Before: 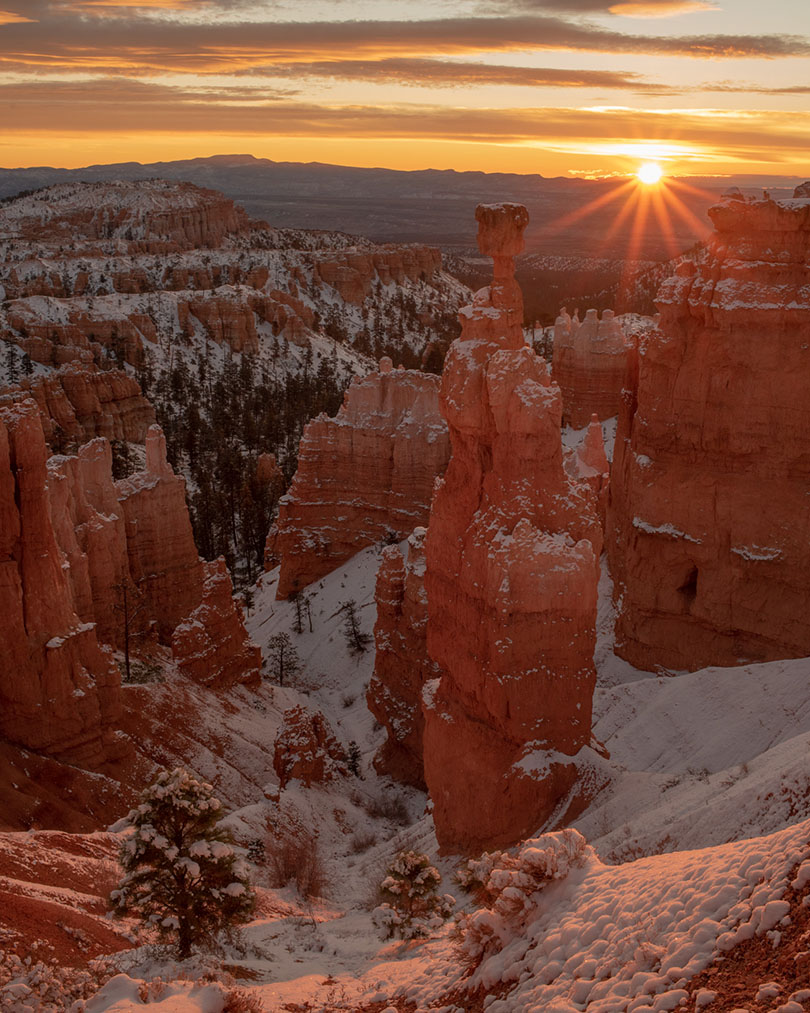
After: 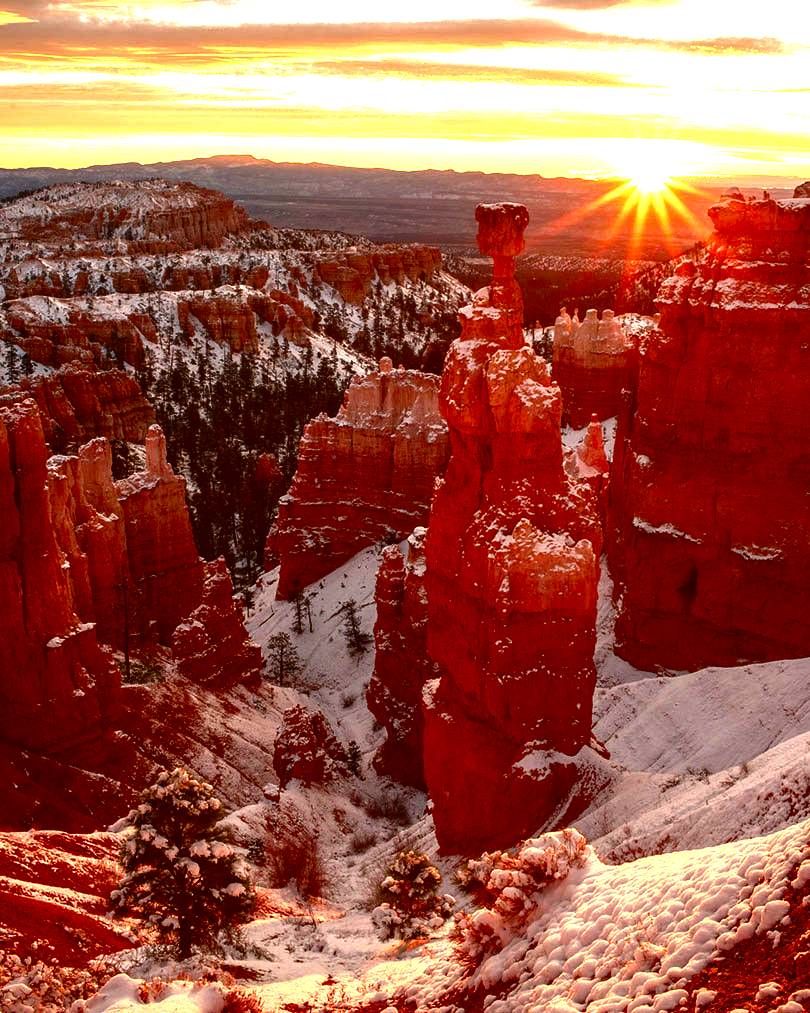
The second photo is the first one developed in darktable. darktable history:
exposure: black level correction 0, exposure 1.2 EV, compensate exposure bias true, compensate highlight preservation false
color balance rgb: perceptual saturation grading › global saturation 25%, global vibrance 20%
contrast brightness saturation: brightness -0.52
